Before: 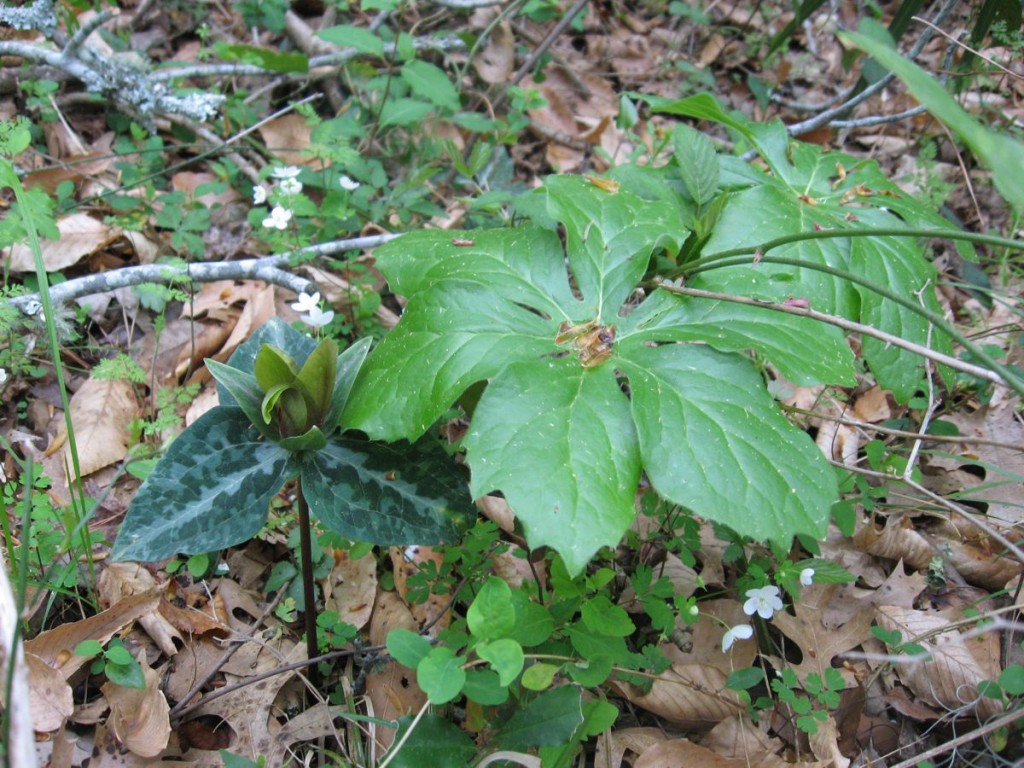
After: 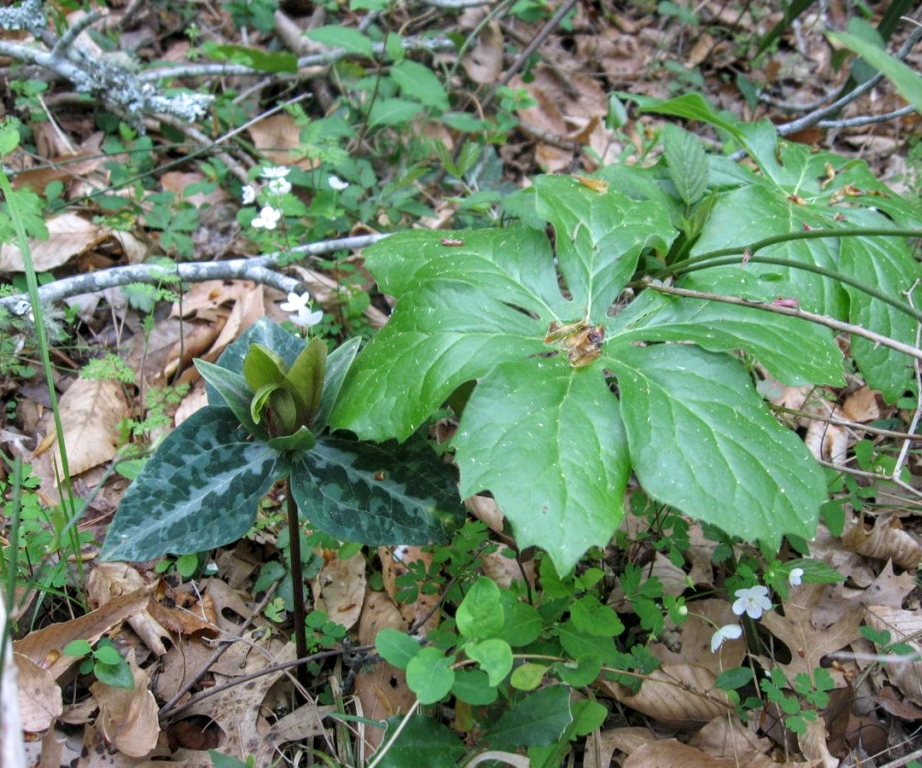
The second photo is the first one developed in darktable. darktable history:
local contrast: on, module defaults
crop and rotate: left 1.088%, right 8.807%
